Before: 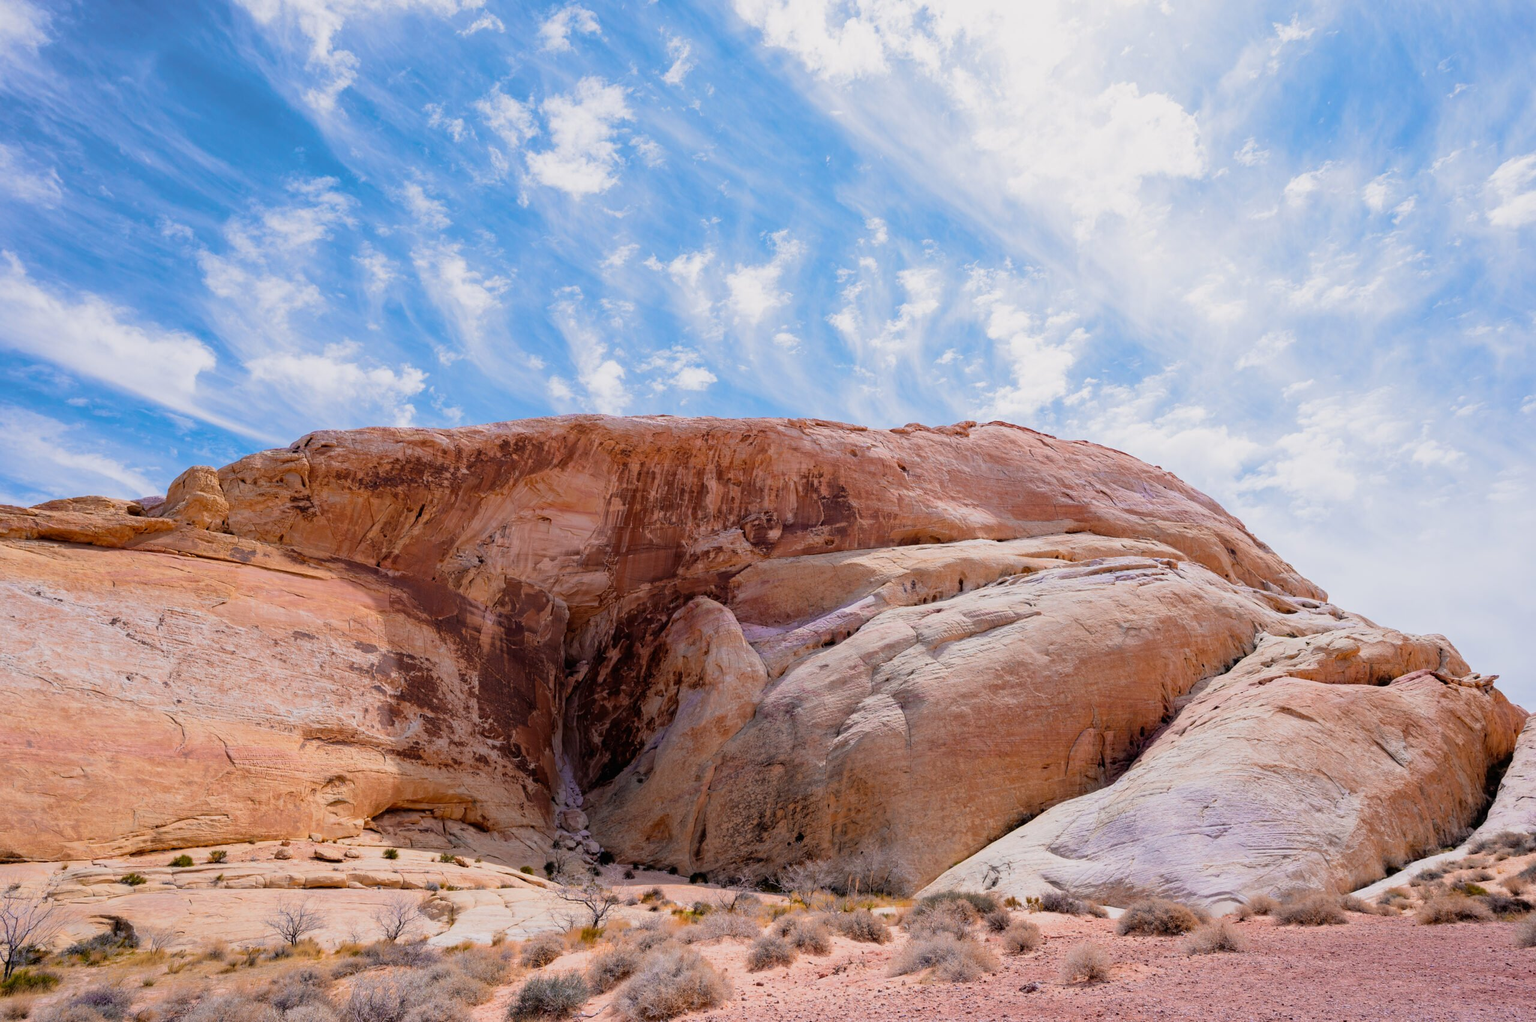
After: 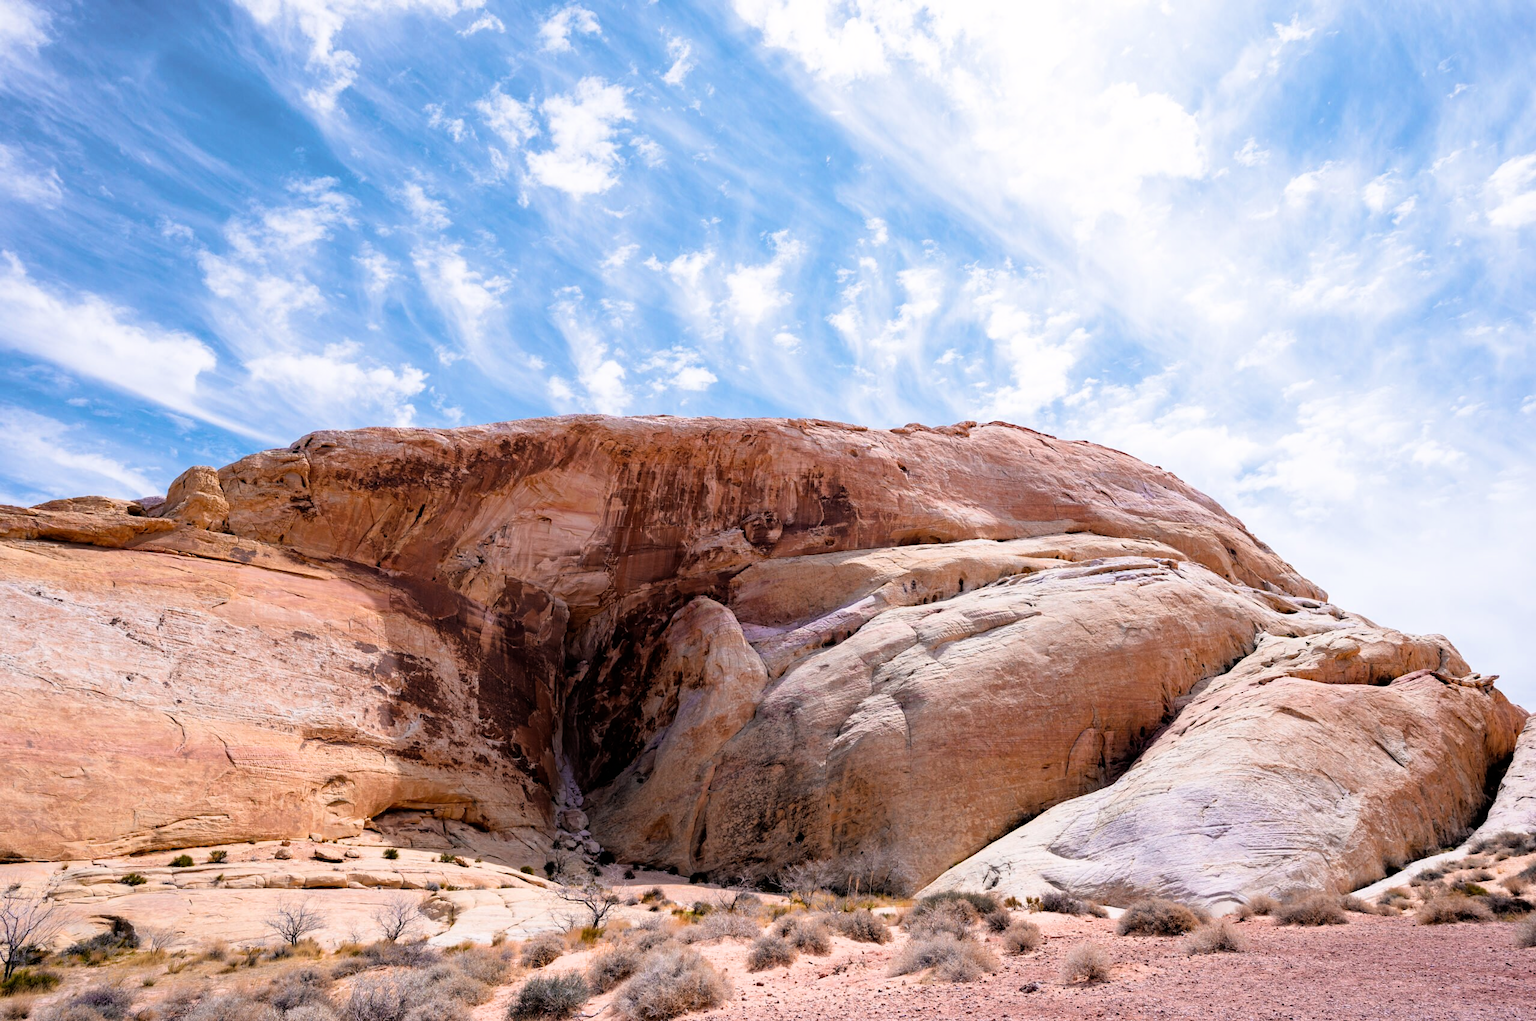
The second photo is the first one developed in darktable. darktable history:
filmic rgb: white relative exposure 2.2 EV, hardness 6.97
